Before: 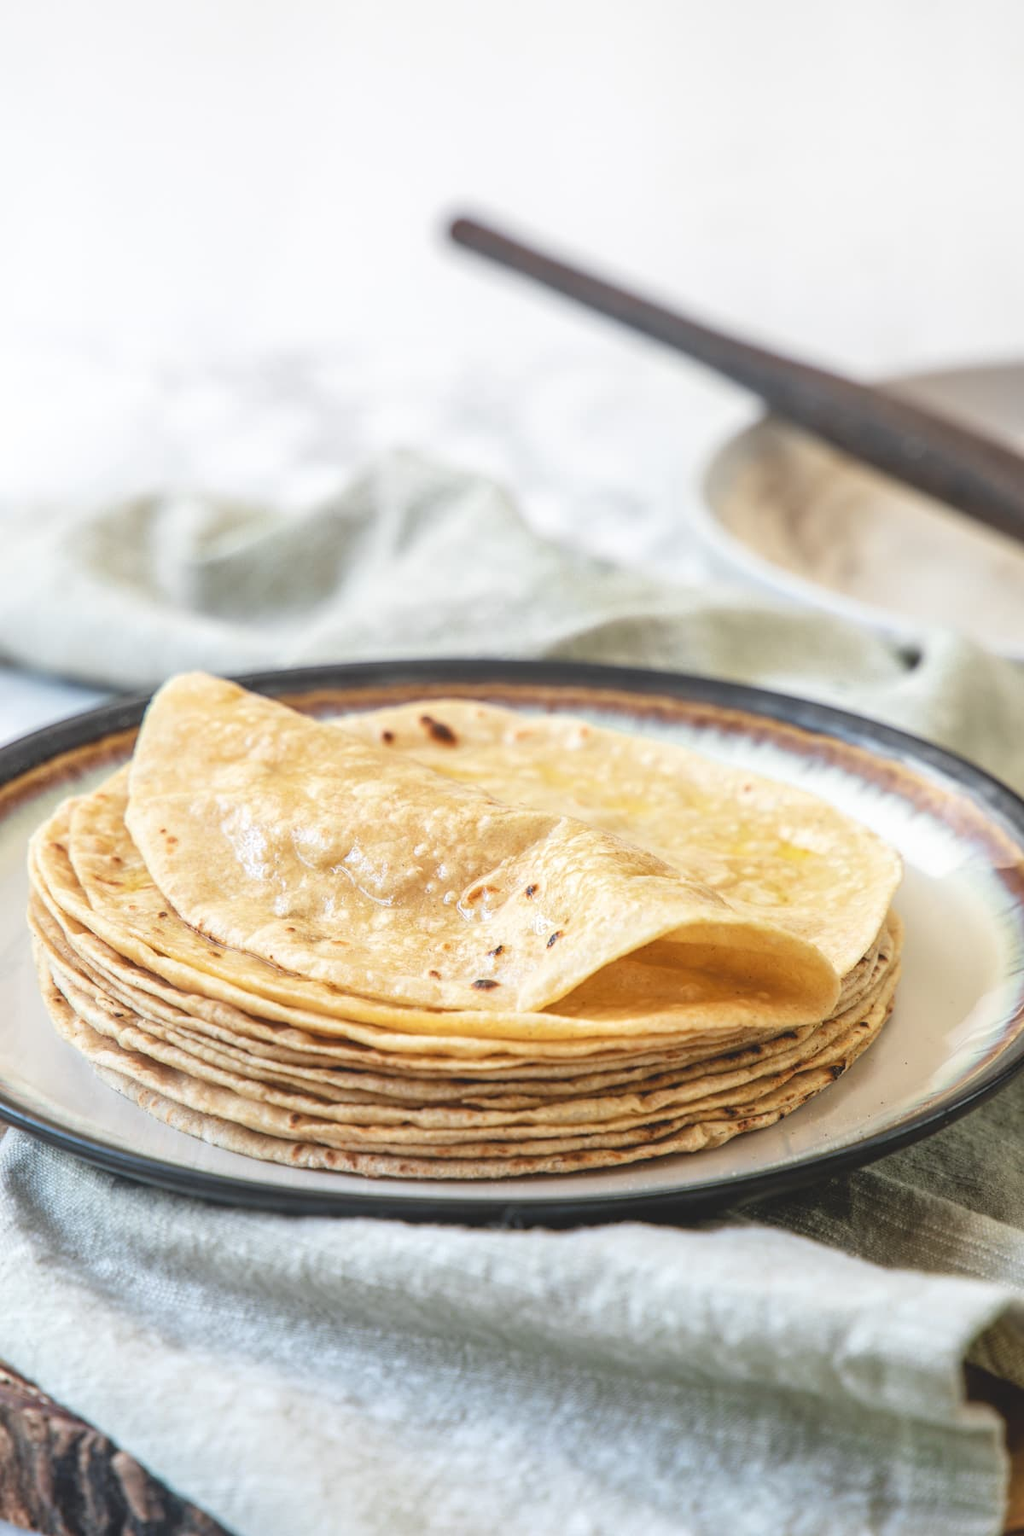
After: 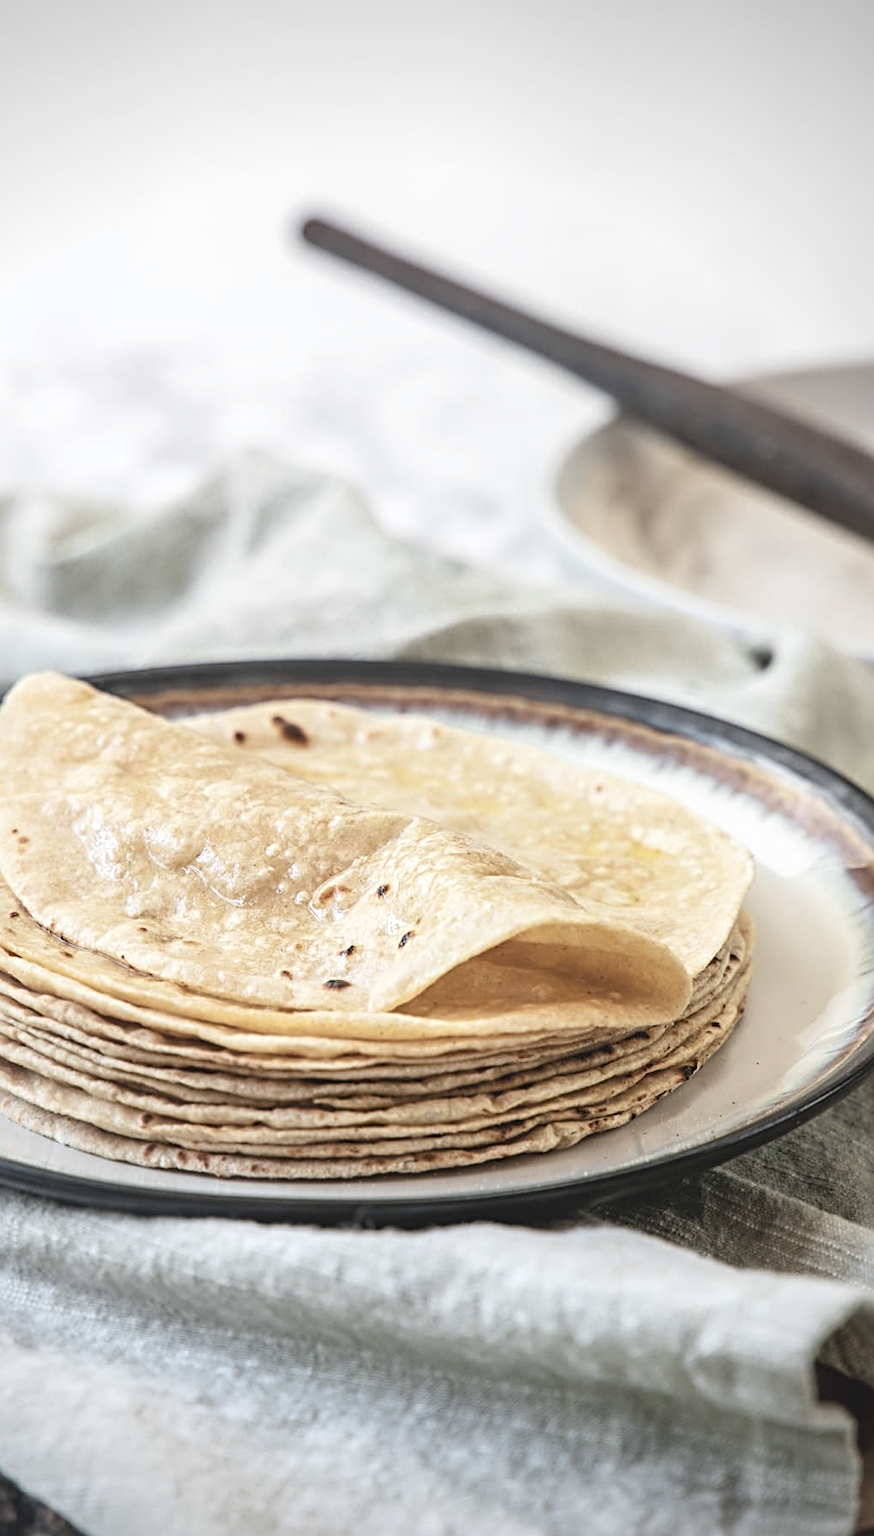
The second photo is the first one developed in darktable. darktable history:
sharpen: radius 3.973
crop and rotate: left 14.542%
contrast brightness saturation: contrast 0.095, saturation -0.368
vignetting: center (-0.149, 0.018)
